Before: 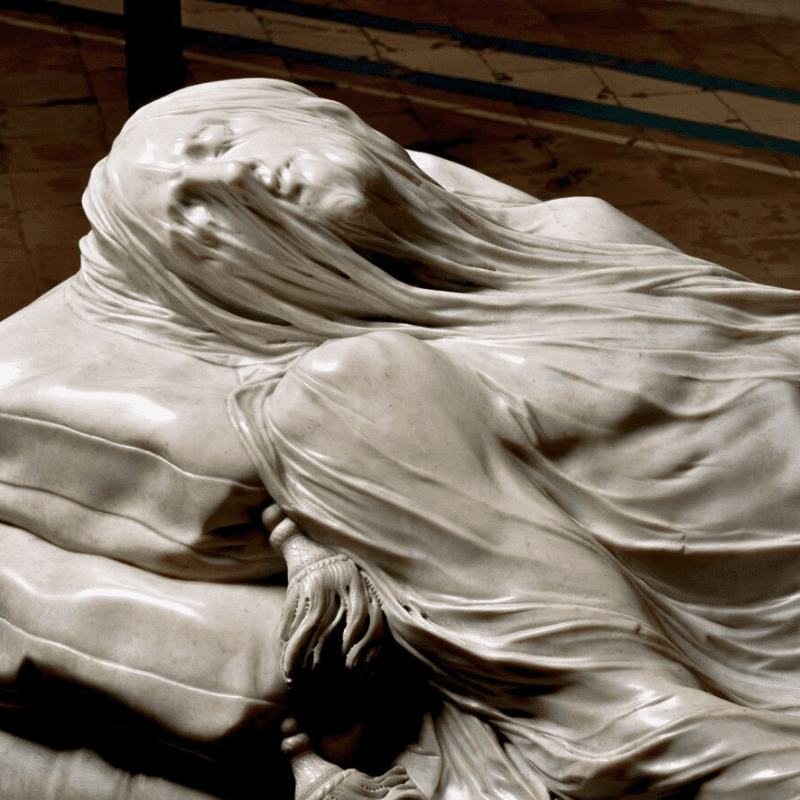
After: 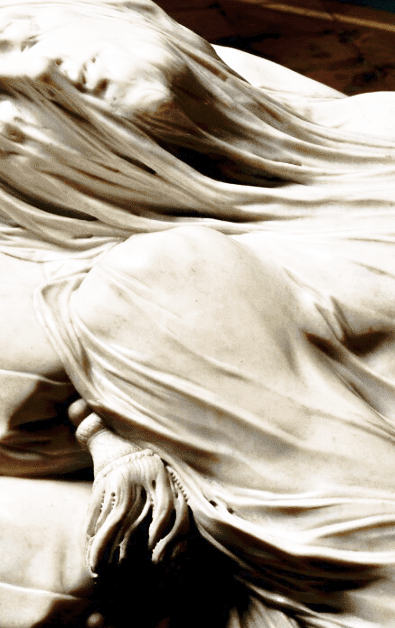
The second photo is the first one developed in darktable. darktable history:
base curve: curves: ch0 [(0, 0) (0.026, 0.03) (0.109, 0.232) (0.351, 0.748) (0.669, 0.968) (1, 1)], preserve colors none
crop and rotate: angle 0.02°, left 24.353%, top 13.219%, right 26.156%, bottom 8.224%
contrast brightness saturation: contrast 0.01, saturation -0.05
